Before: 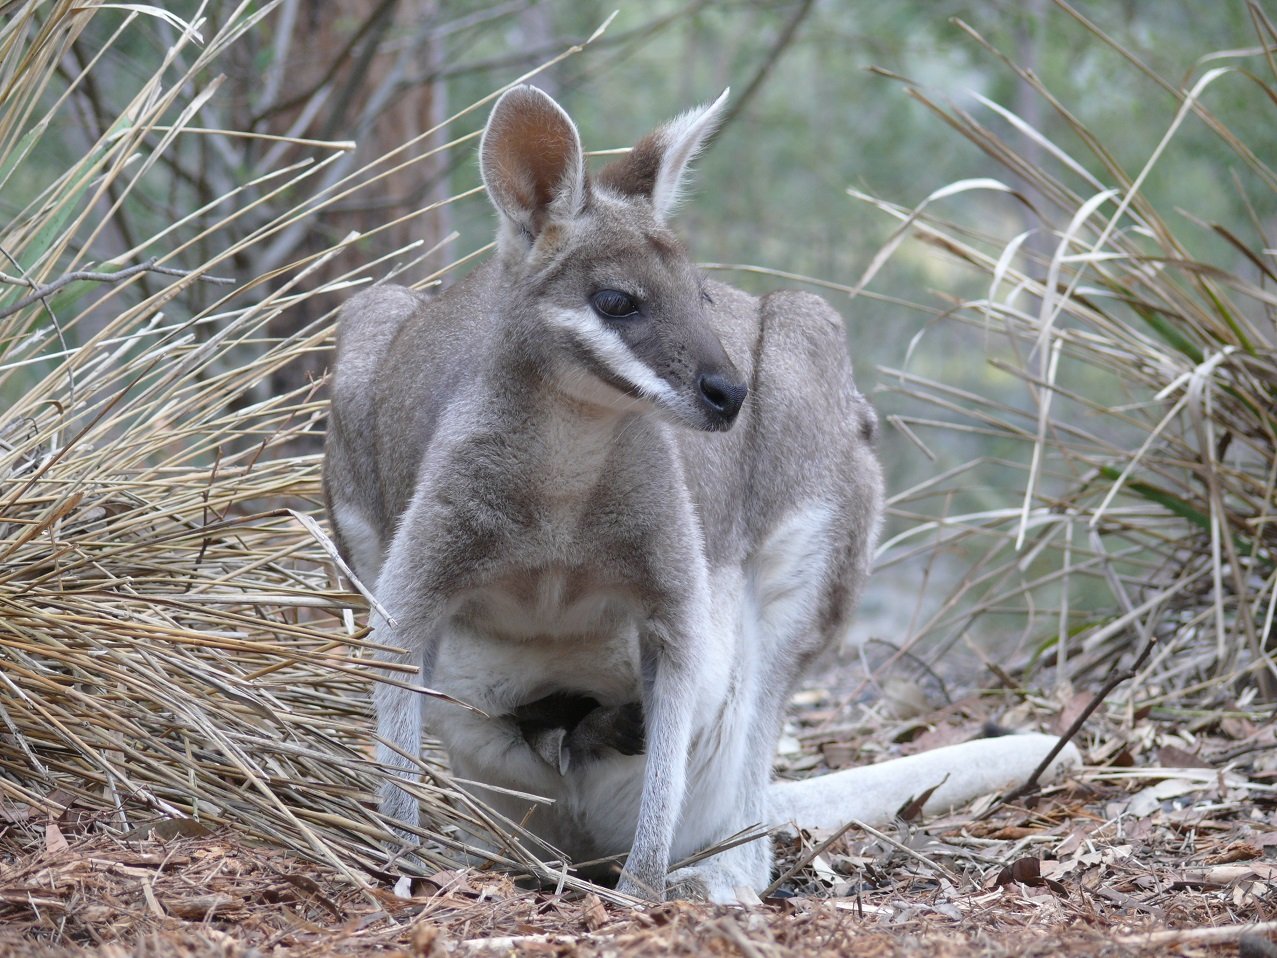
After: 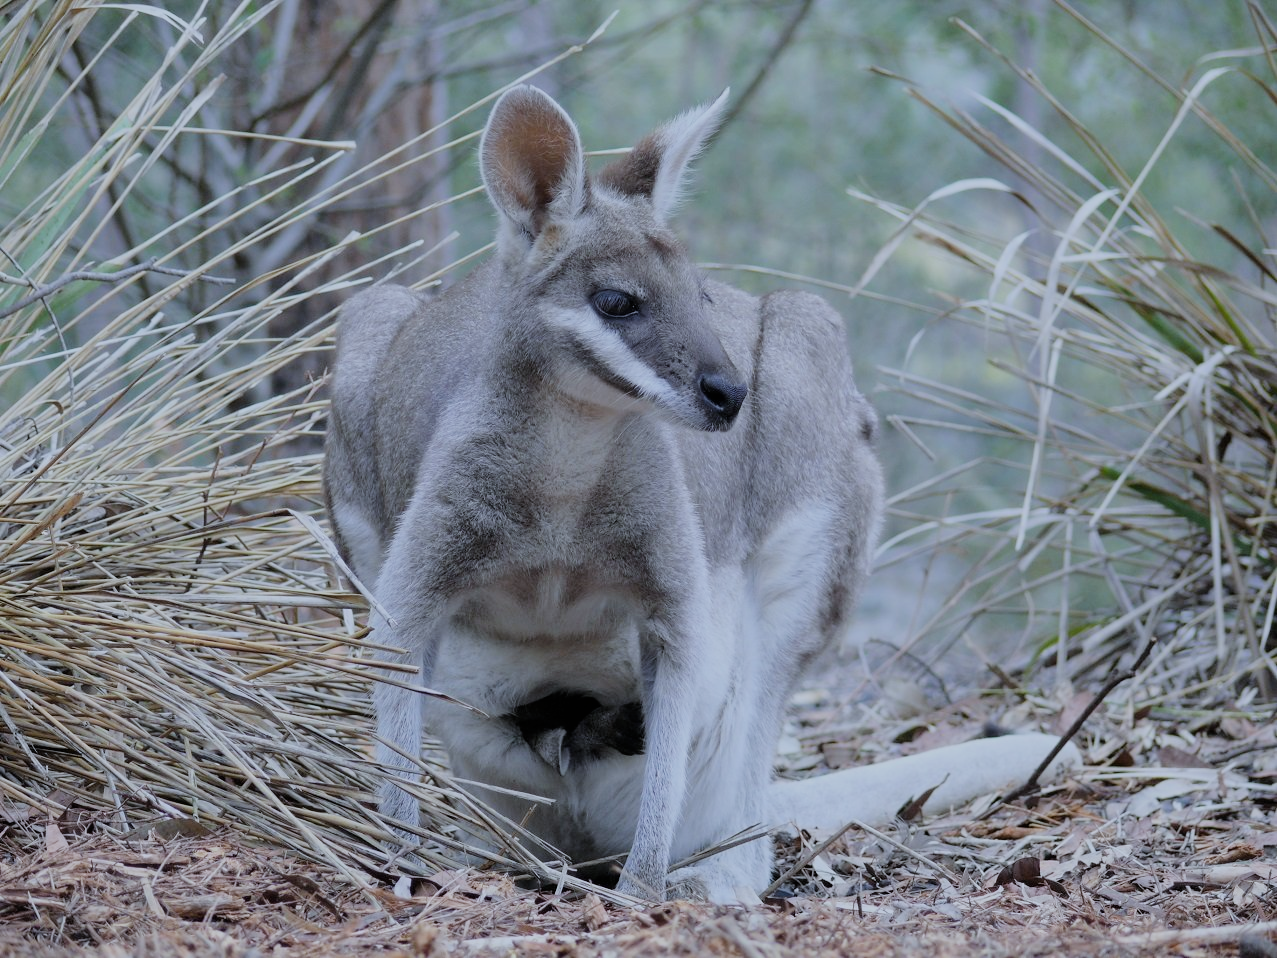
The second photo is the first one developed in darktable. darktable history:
filmic rgb: black relative exposure -6.98 EV, white relative exposure 5.63 EV, hardness 2.86
white balance: red 0.924, blue 1.095
